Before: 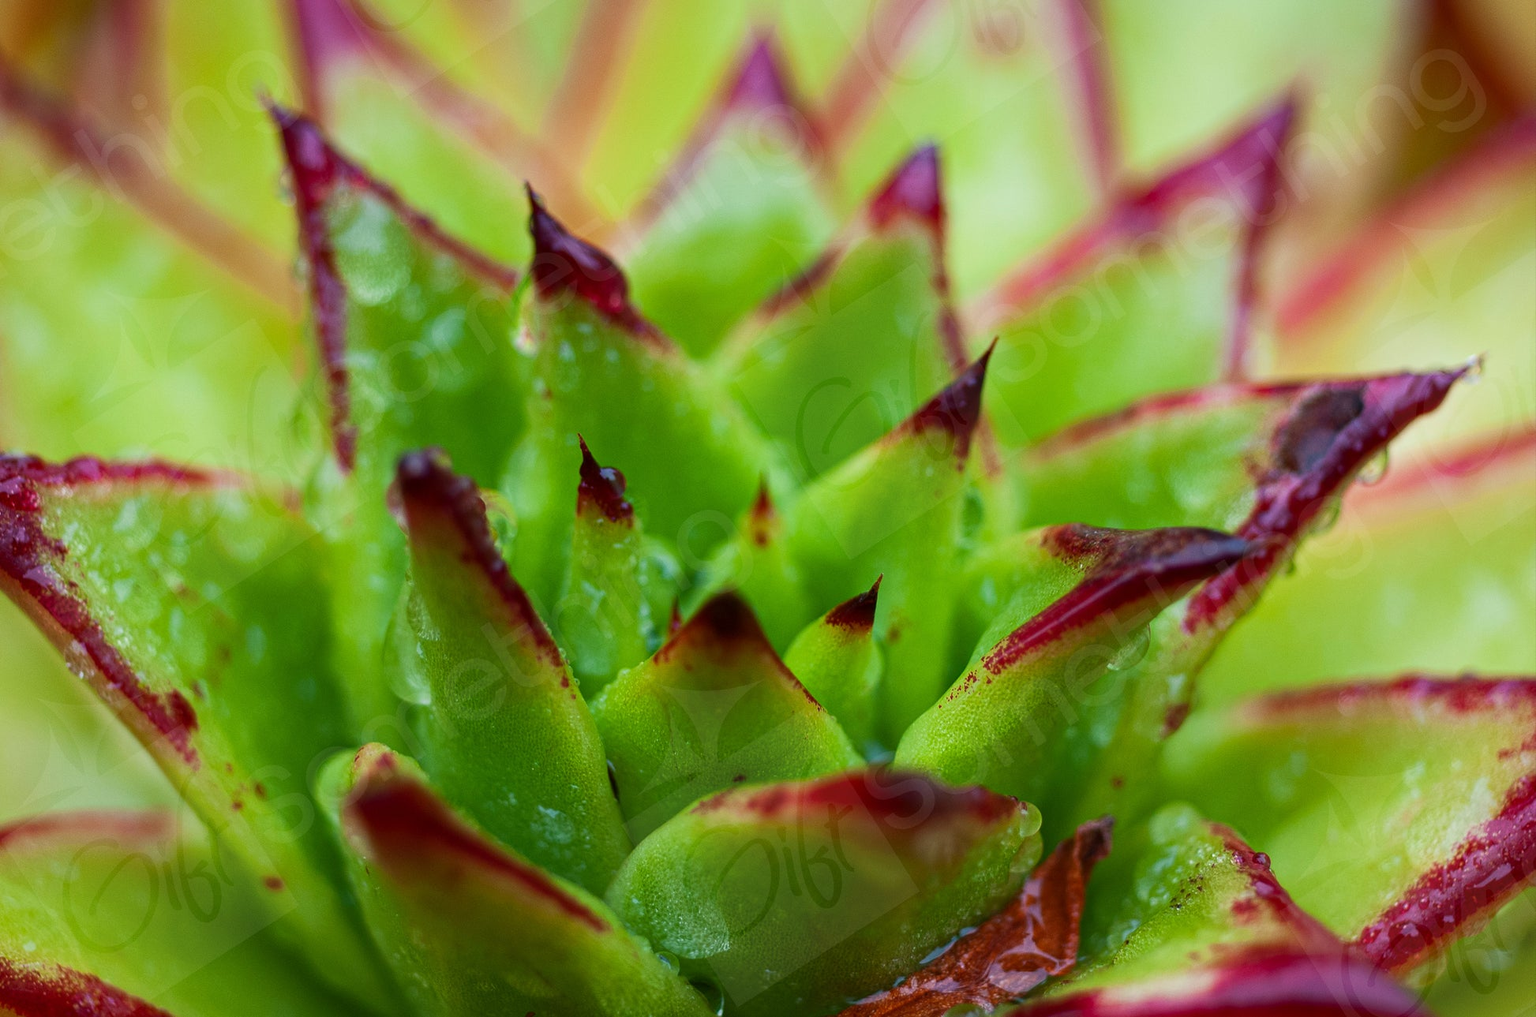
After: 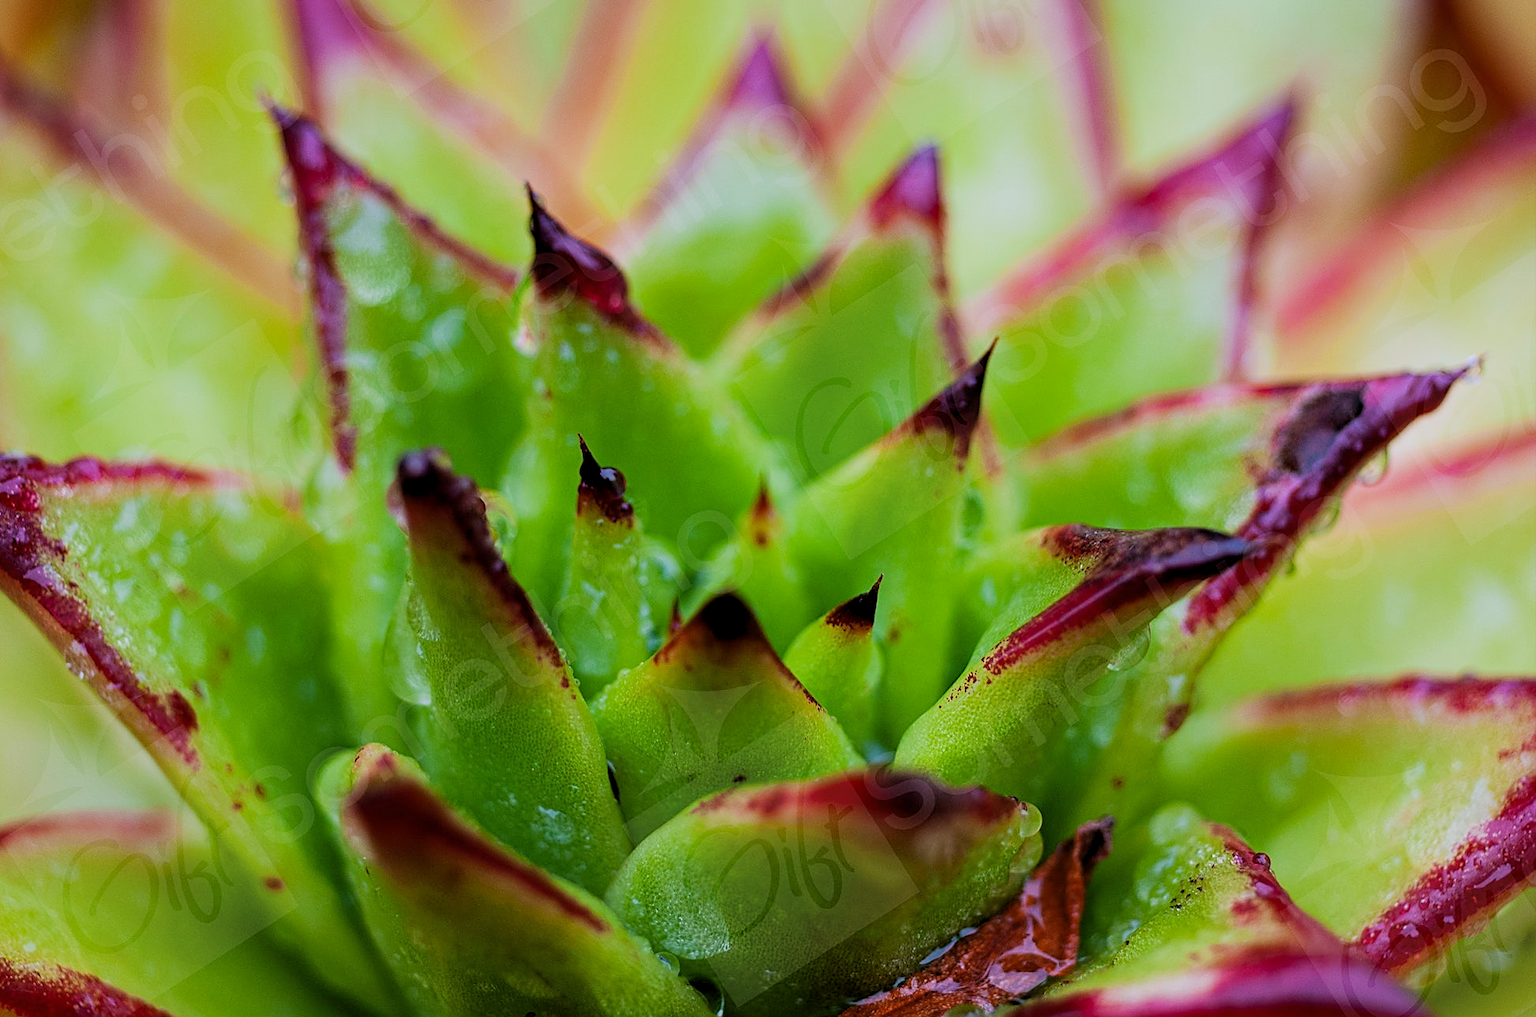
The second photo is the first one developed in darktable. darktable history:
white balance: red 1.042, blue 1.17
sharpen: on, module defaults
filmic rgb: black relative exposure -4.88 EV, hardness 2.82
levels: levels [0.016, 0.484, 0.953]
